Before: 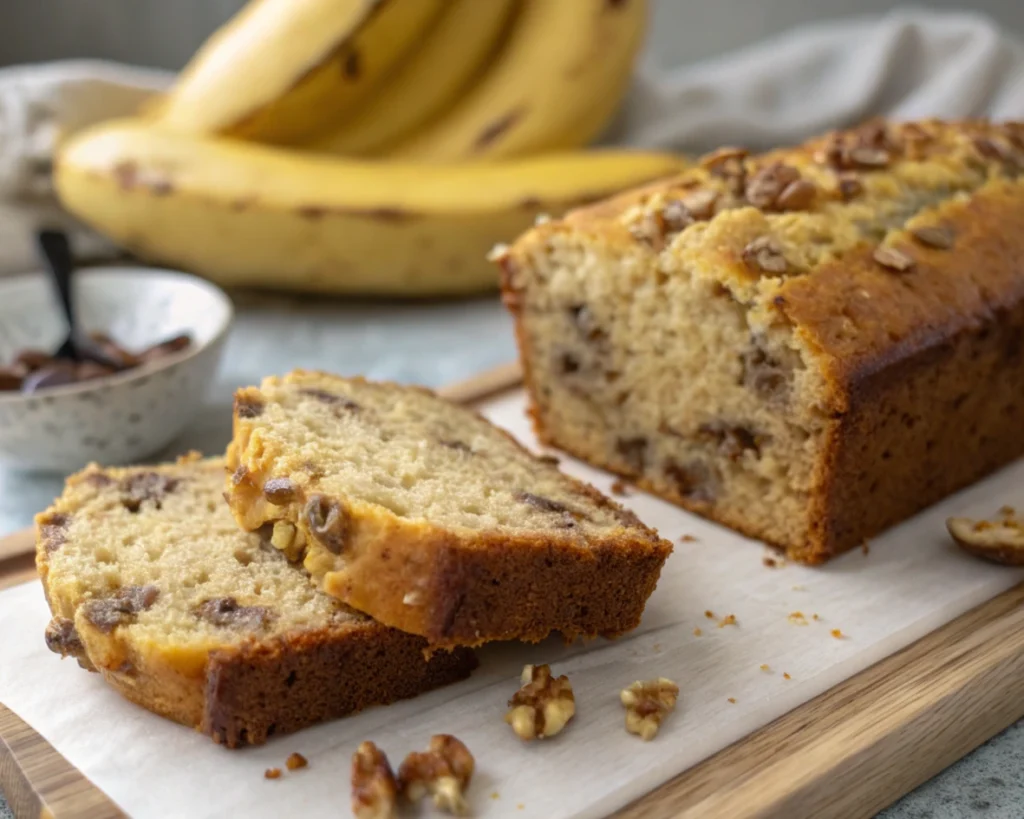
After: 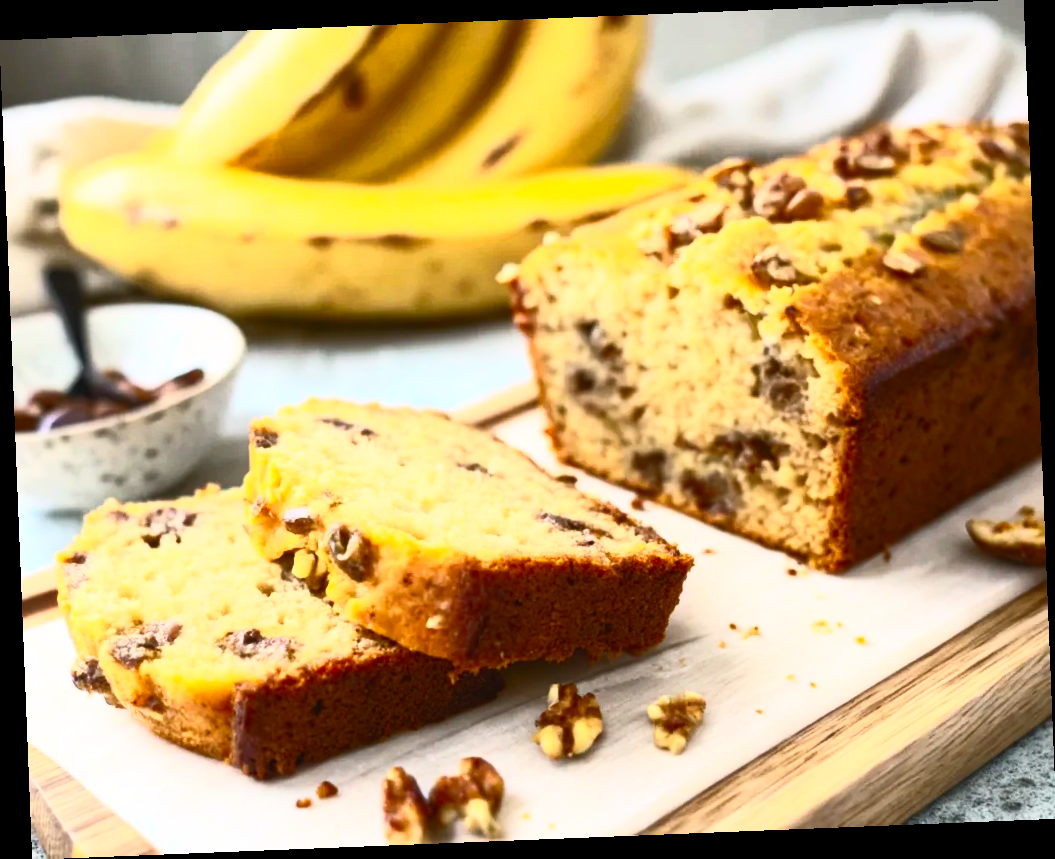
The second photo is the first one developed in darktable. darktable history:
rotate and perspective: rotation -2.29°, automatic cropping off
contrast brightness saturation: contrast 0.83, brightness 0.59, saturation 0.59
